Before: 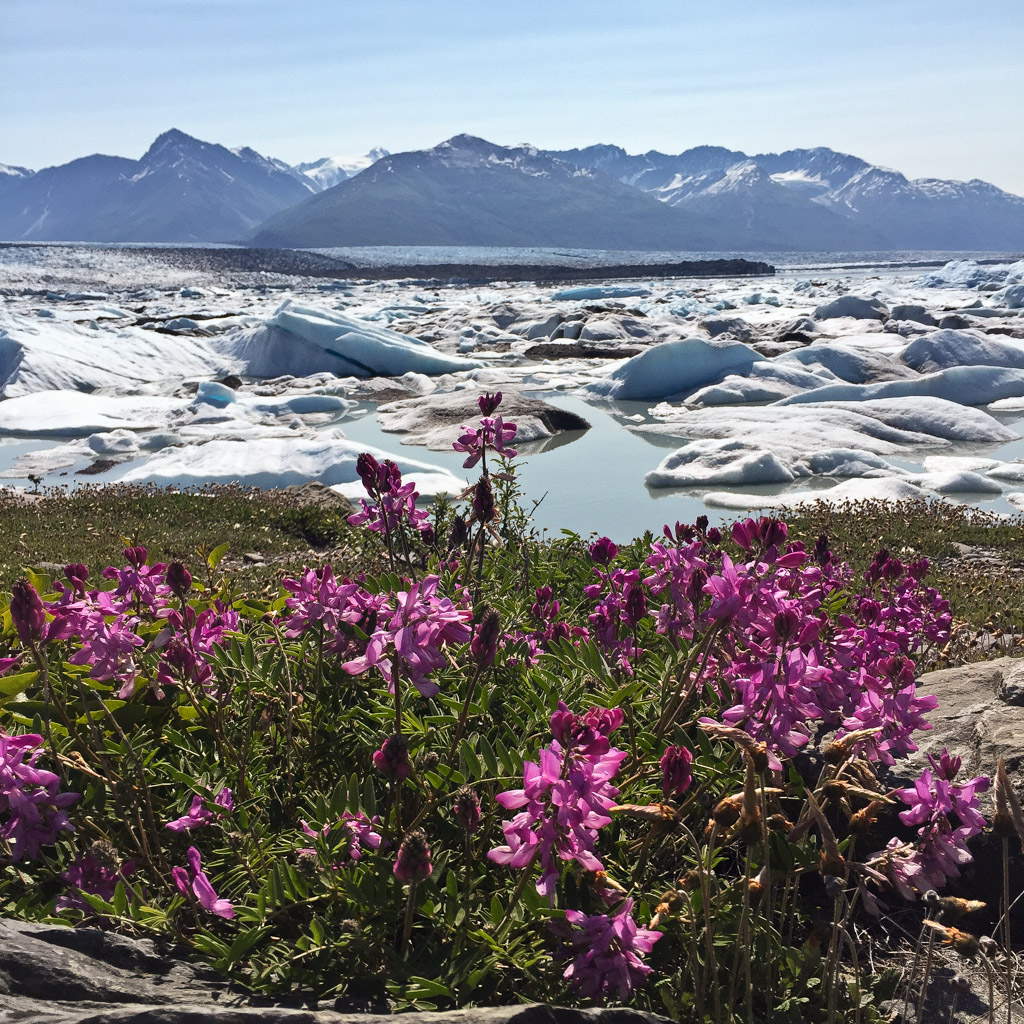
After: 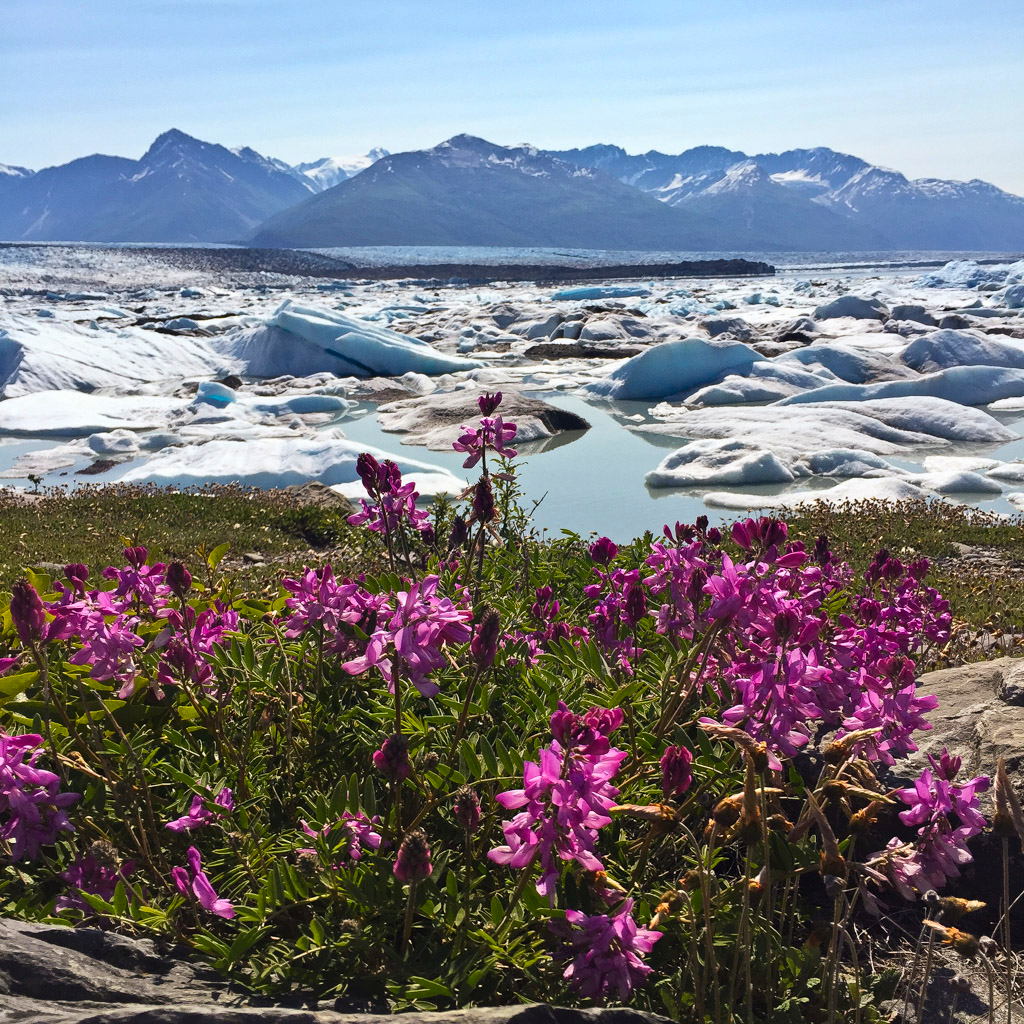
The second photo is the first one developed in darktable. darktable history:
color balance rgb: perceptual saturation grading › global saturation -0.04%, global vibrance 50.203%
contrast brightness saturation: saturation -0.068
